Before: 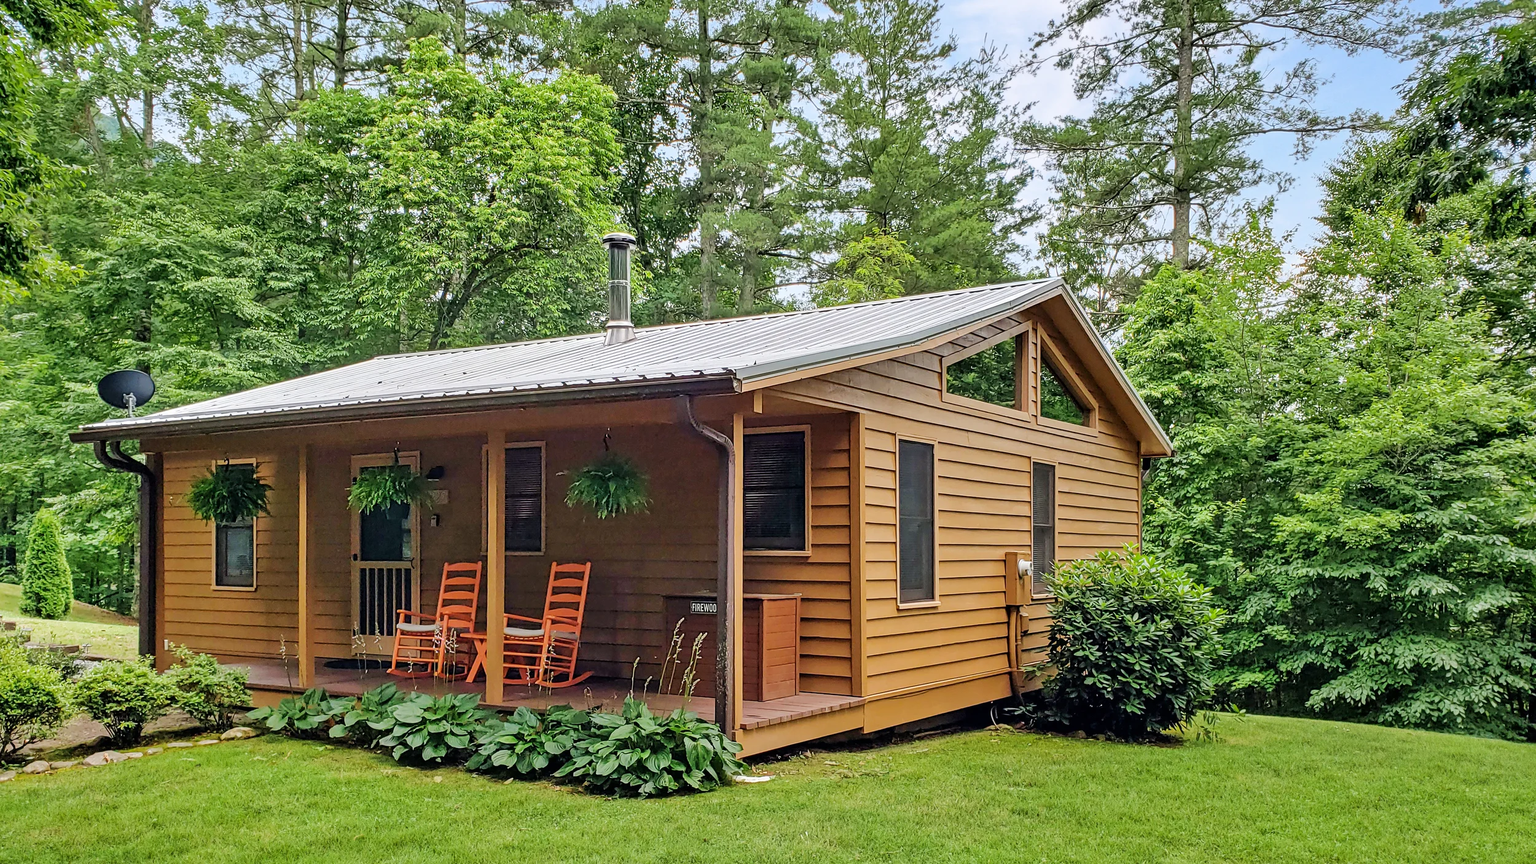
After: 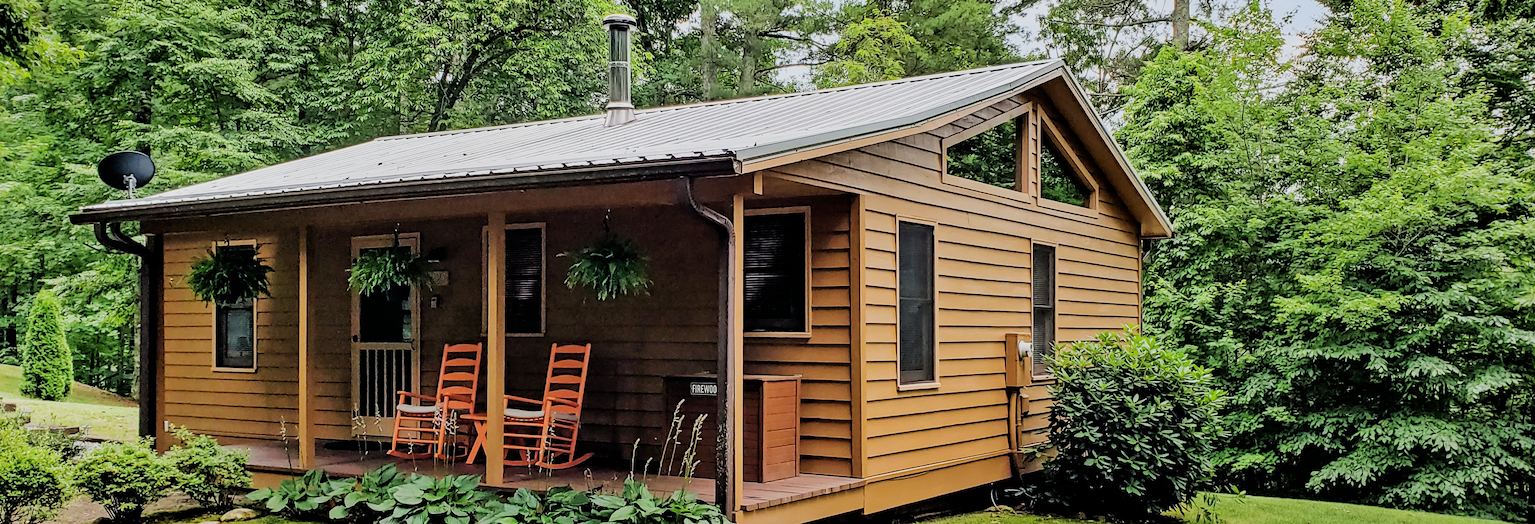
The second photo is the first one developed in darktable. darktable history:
crop and rotate: top 25.357%, bottom 13.942%
filmic rgb: black relative exposure -5 EV, hardness 2.88, contrast 1.3, highlights saturation mix -30%
